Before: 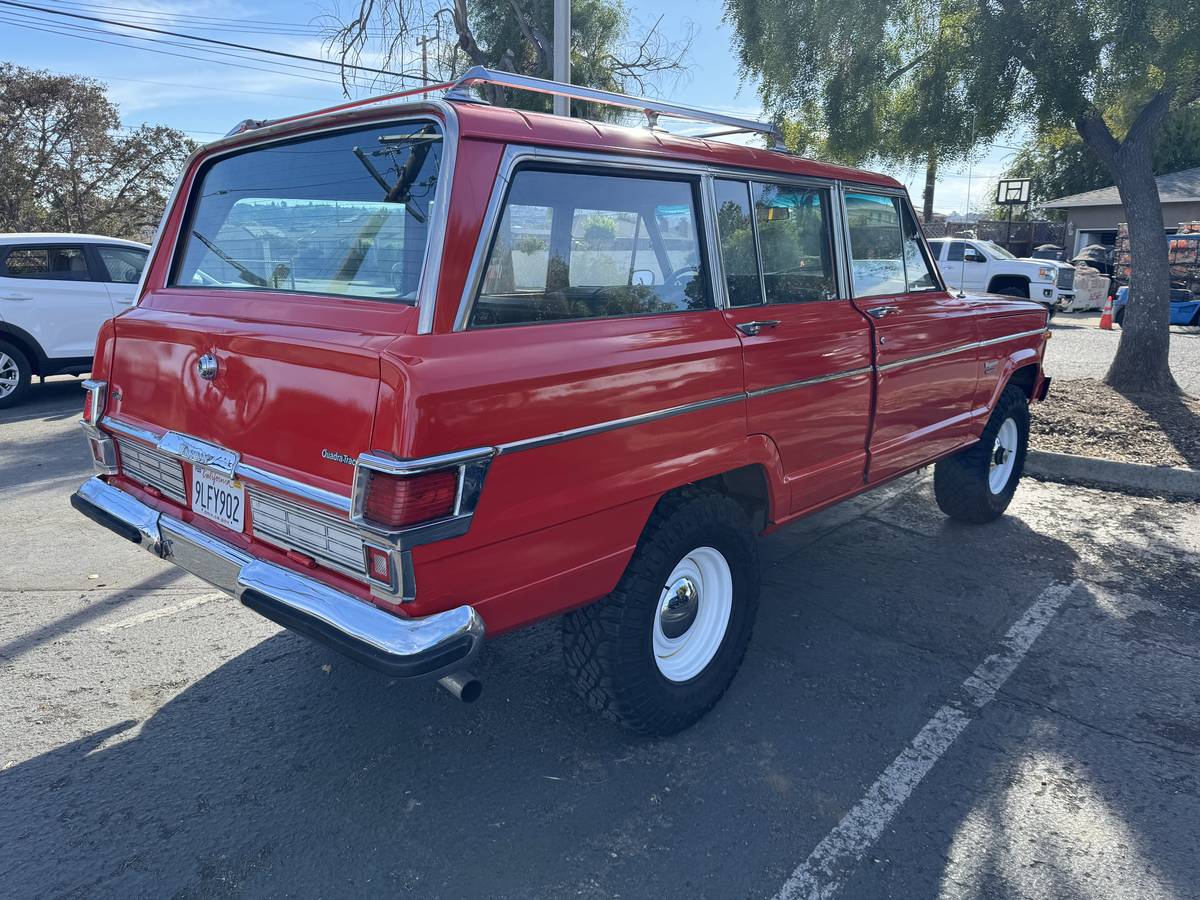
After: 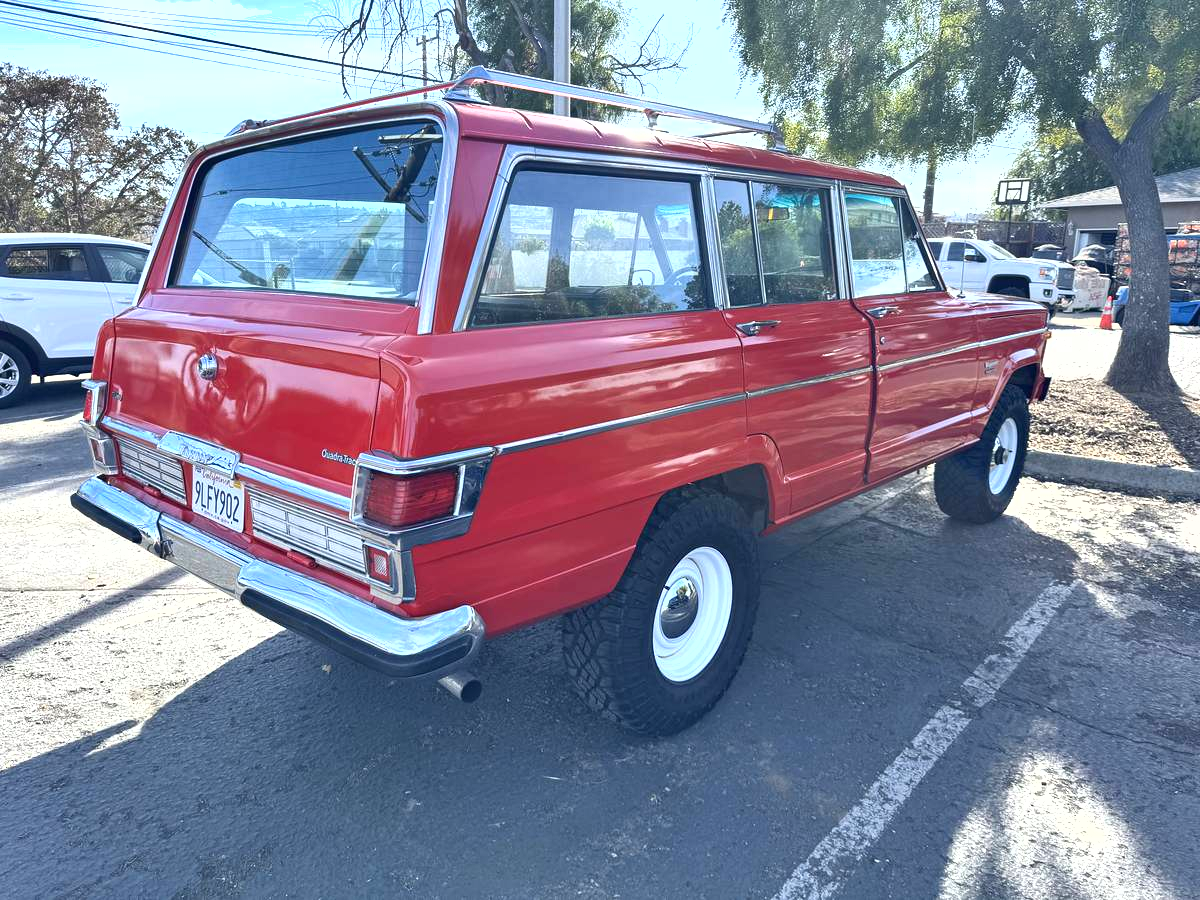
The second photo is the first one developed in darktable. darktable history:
shadows and highlights: highlights color adjustment 39.55%, low approximation 0.01, soften with gaussian
exposure: black level correction 0, exposure 1.001 EV, compensate exposure bias true, compensate highlight preservation false
